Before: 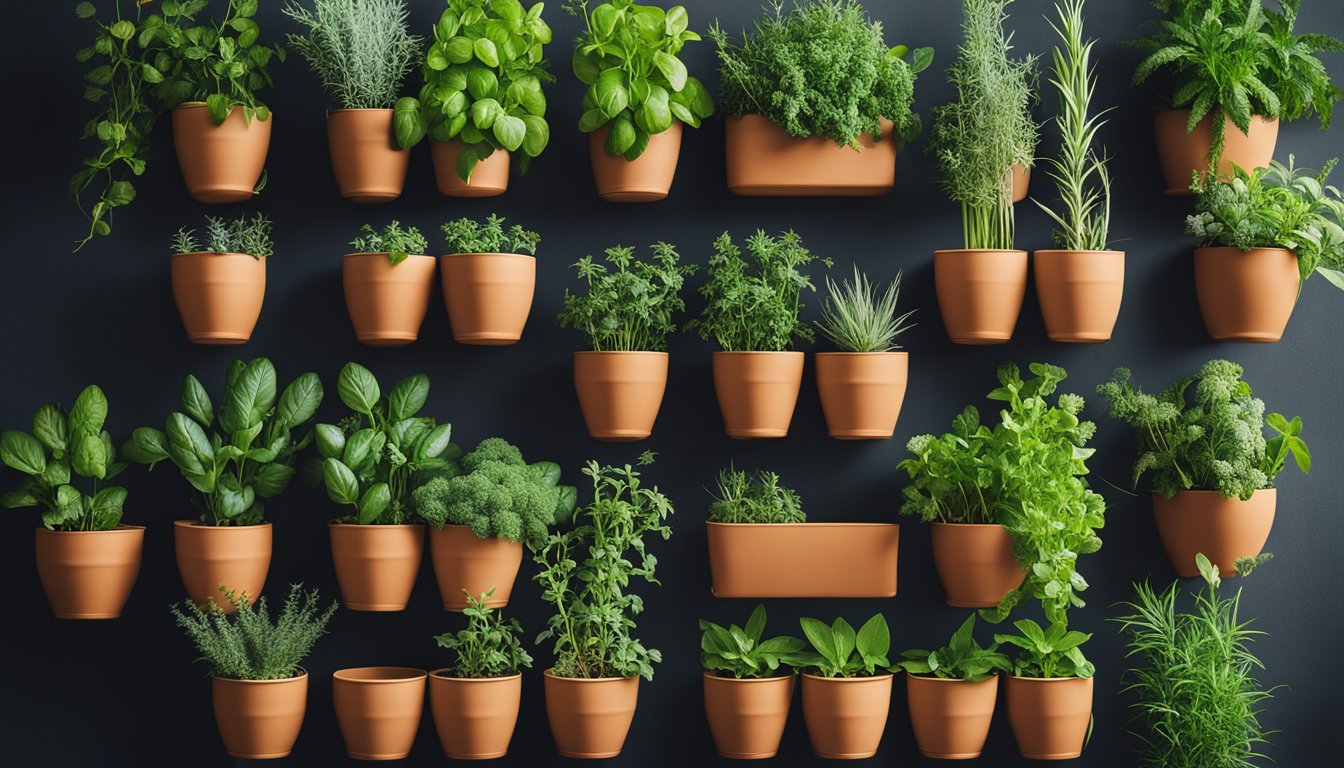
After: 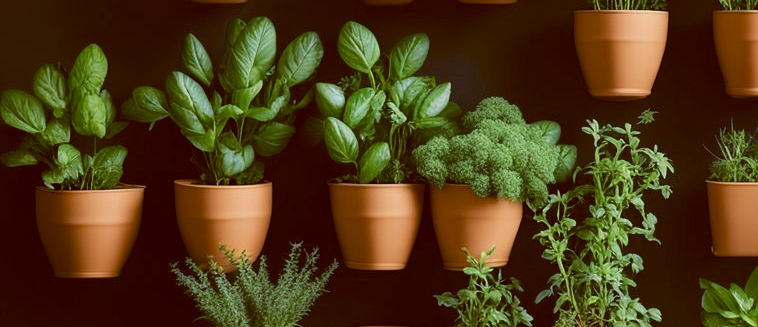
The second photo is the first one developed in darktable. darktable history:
crop: top 44.483%, right 43.593%, bottom 12.892%
local contrast: mode bilateral grid, contrast 20, coarseness 50, detail 120%, midtone range 0.2
color balance: lift [1, 1.015, 1.004, 0.985], gamma [1, 0.958, 0.971, 1.042], gain [1, 0.956, 0.977, 1.044]
